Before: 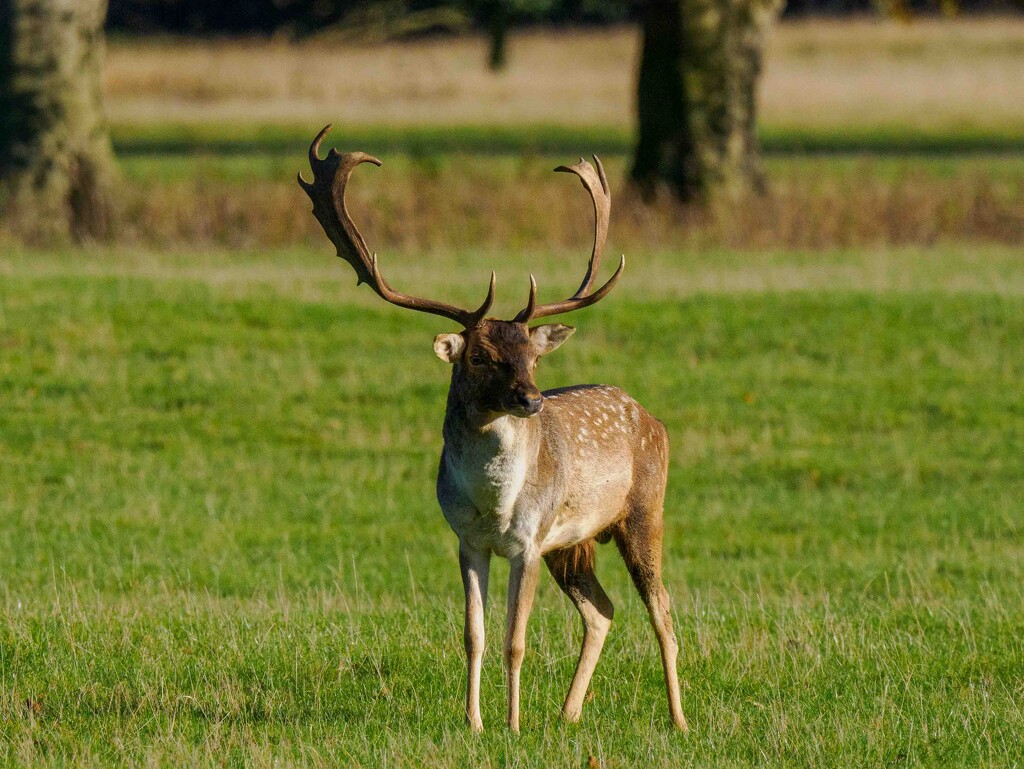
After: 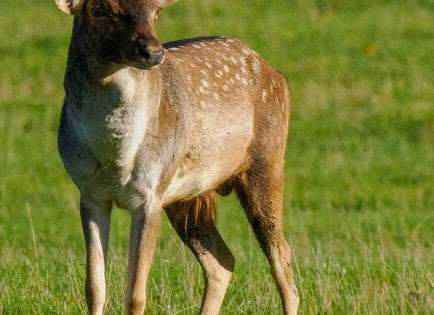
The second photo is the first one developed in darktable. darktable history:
crop: left 37.05%, top 45.264%, right 20.496%, bottom 13.683%
